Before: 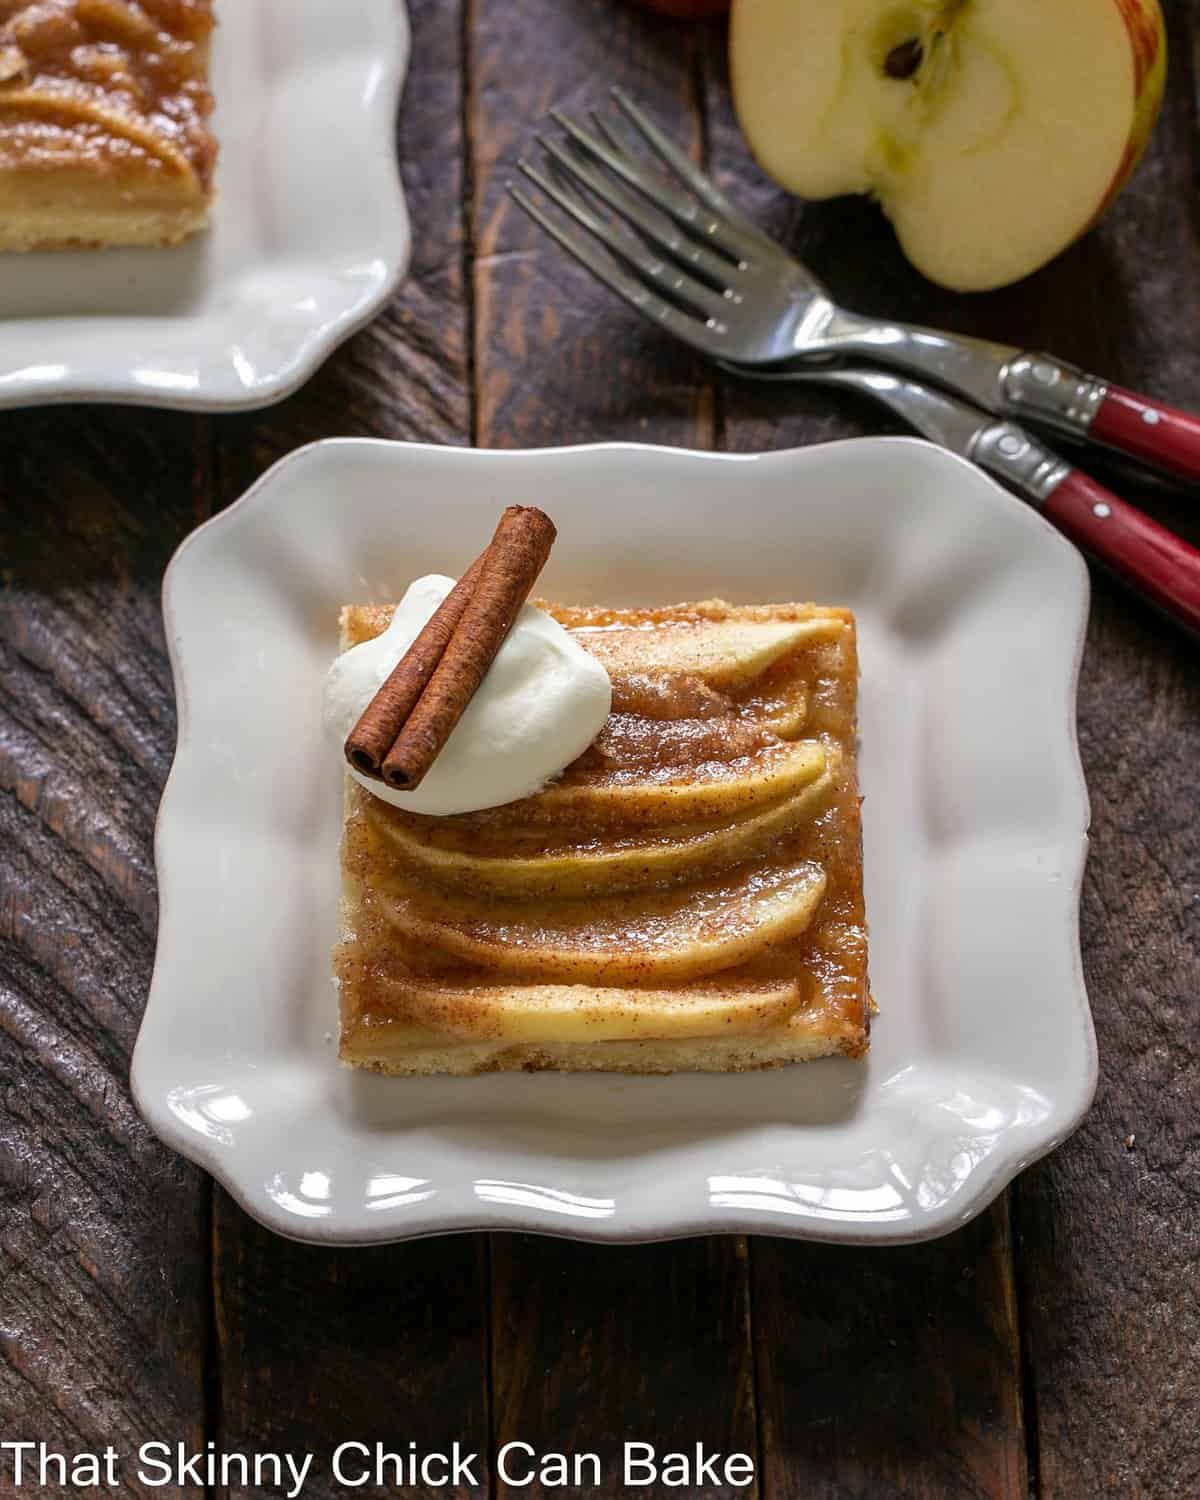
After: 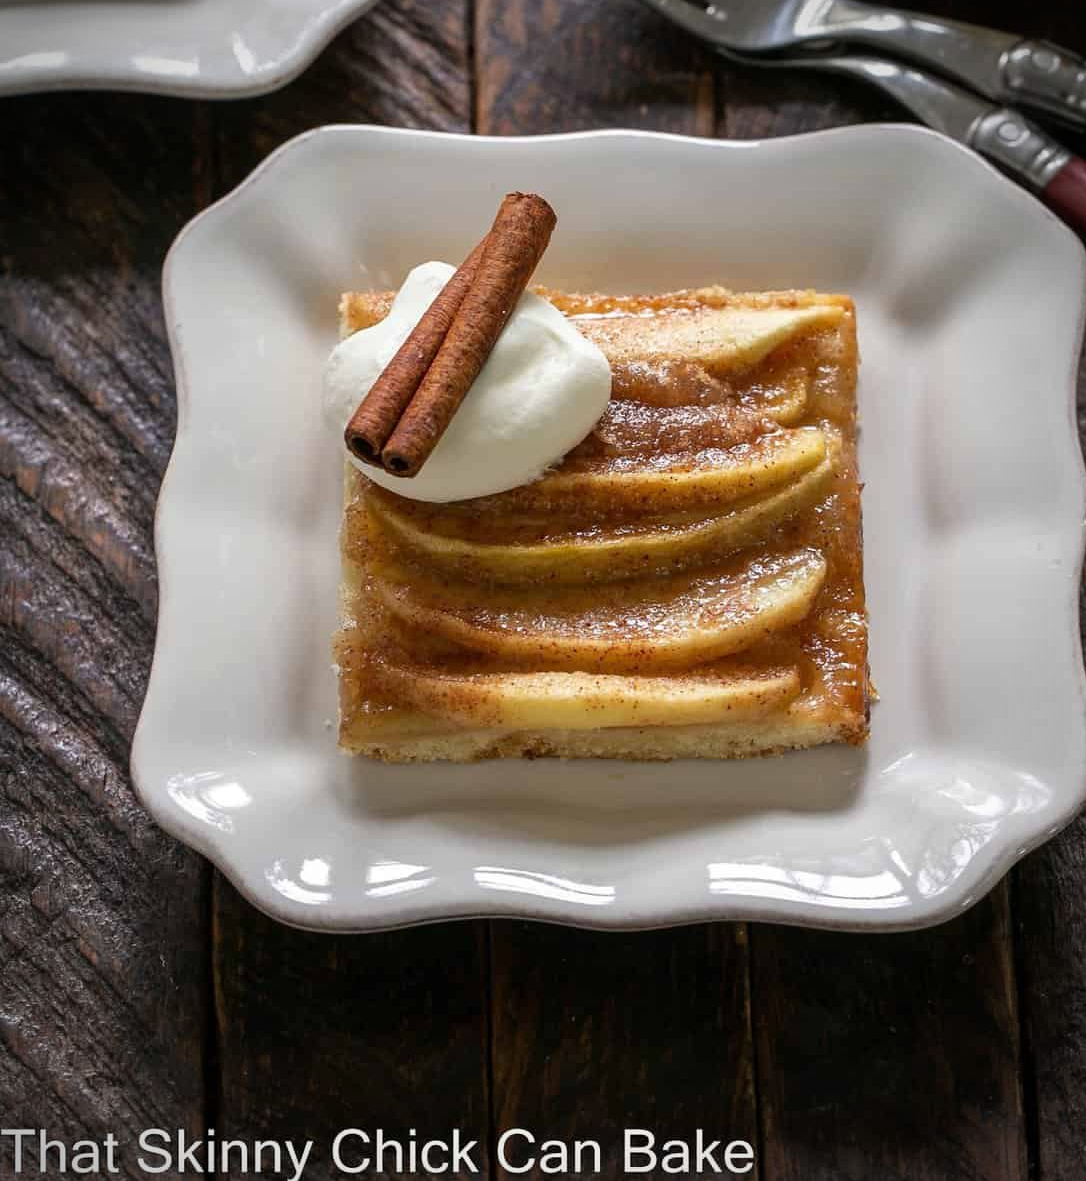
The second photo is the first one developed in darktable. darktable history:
crop: top 20.916%, right 9.437%, bottom 0.316%
vignetting: on, module defaults
